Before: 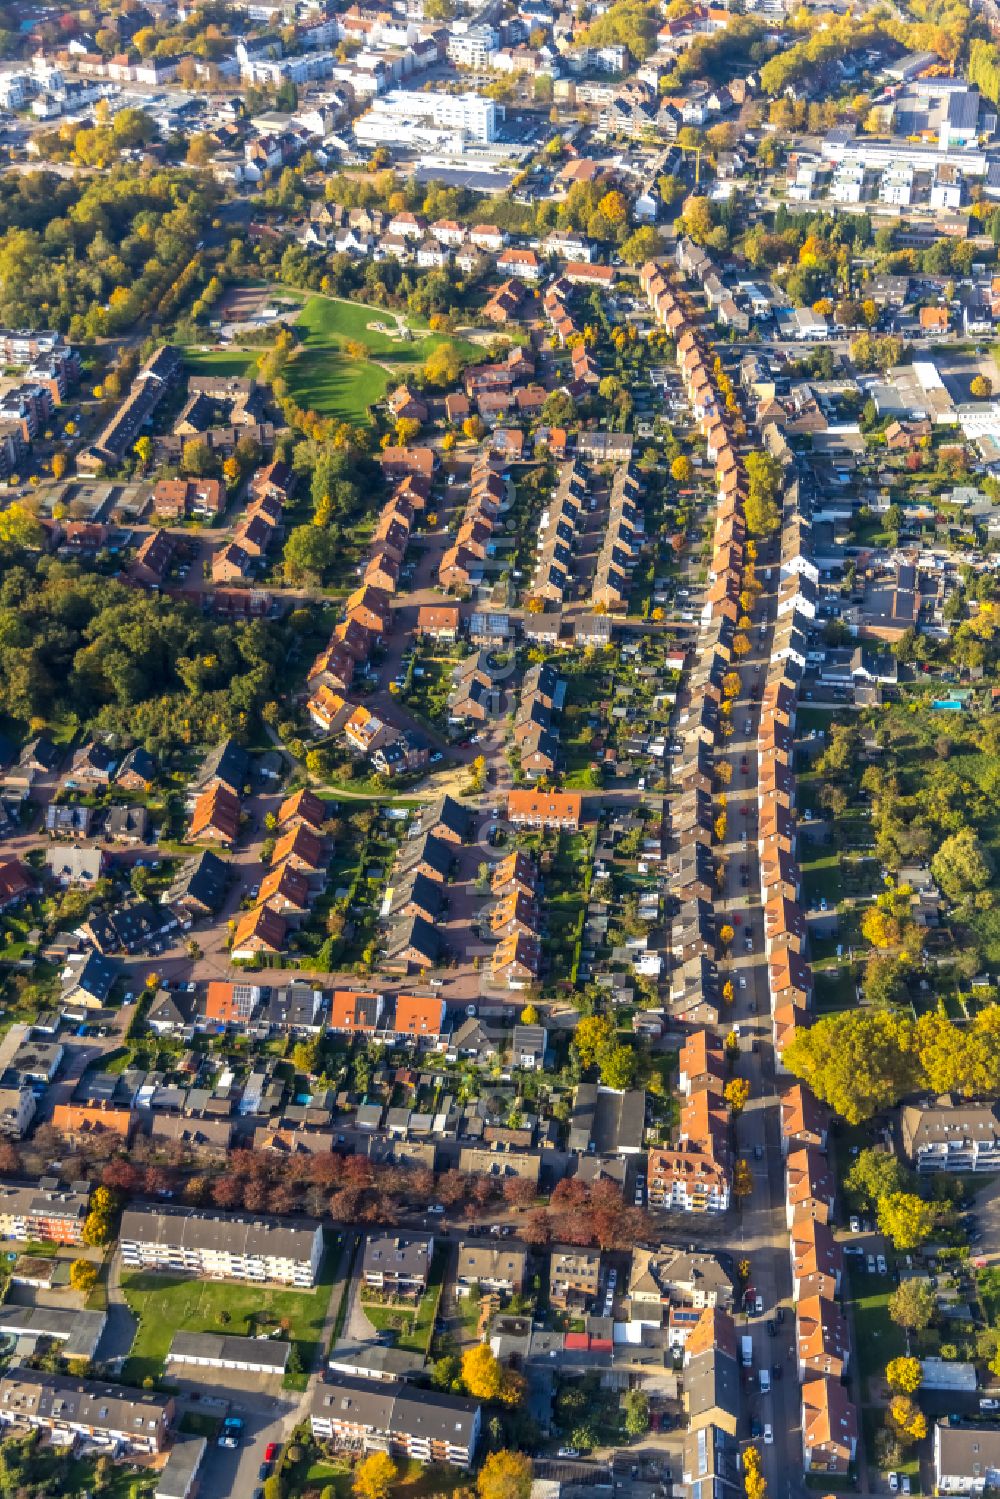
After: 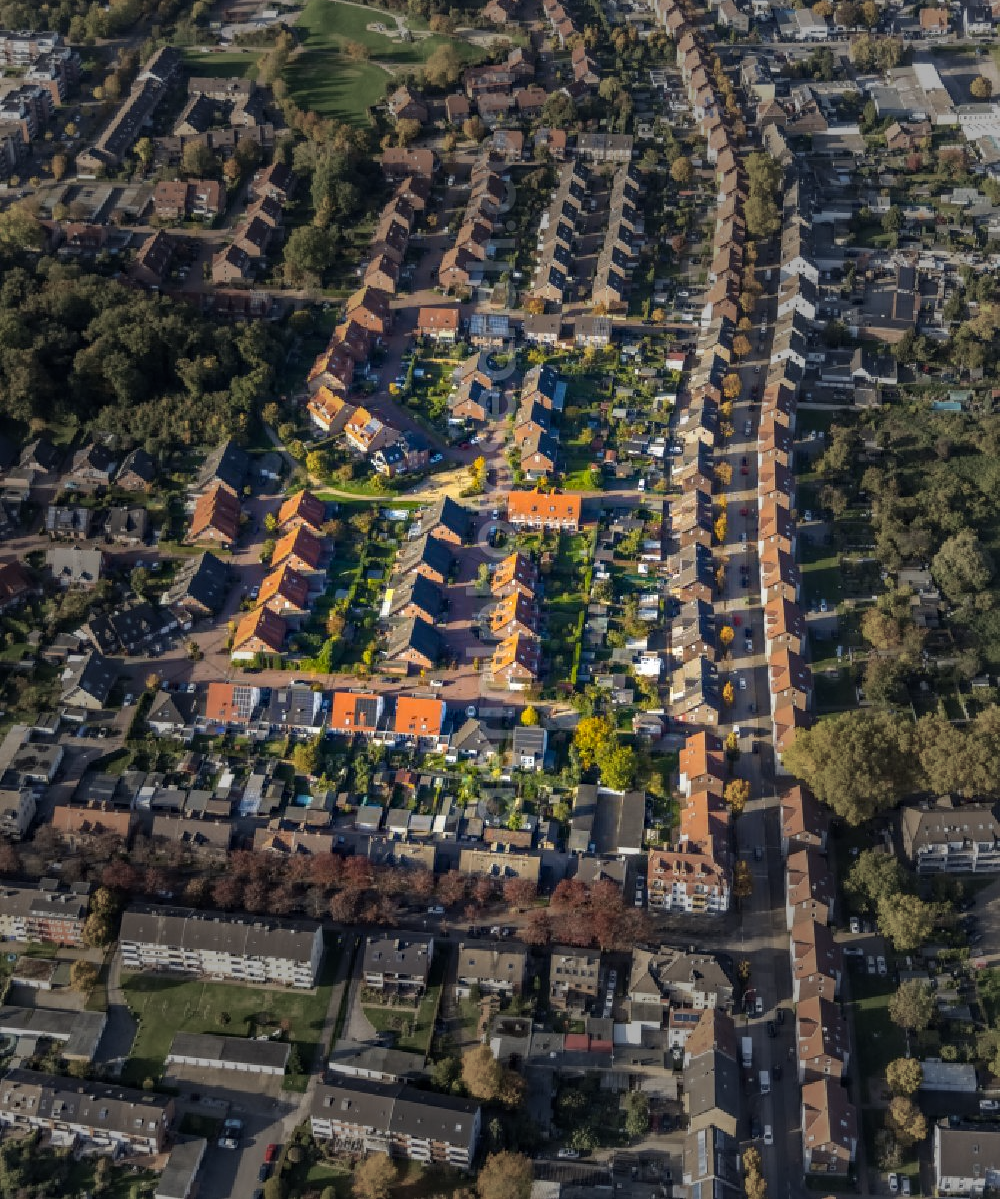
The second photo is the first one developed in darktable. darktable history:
crop and rotate: top 19.998%
haze removal: compatibility mode true, adaptive false
vignetting: fall-off start 31.28%, fall-off radius 34.64%, brightness -0.575
